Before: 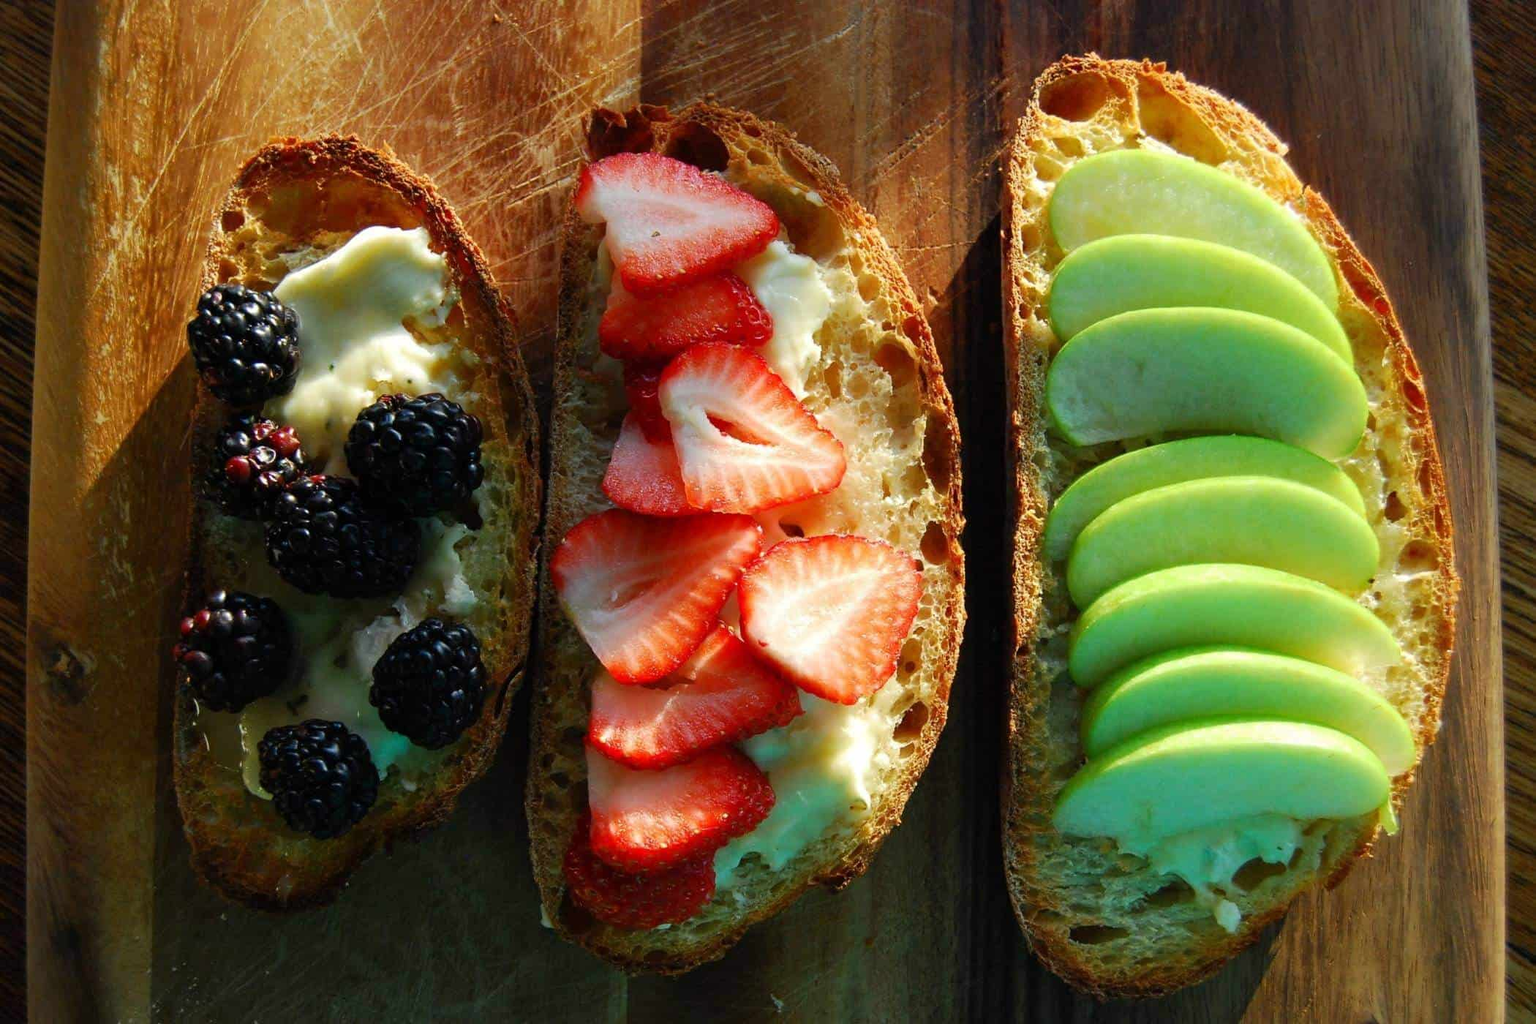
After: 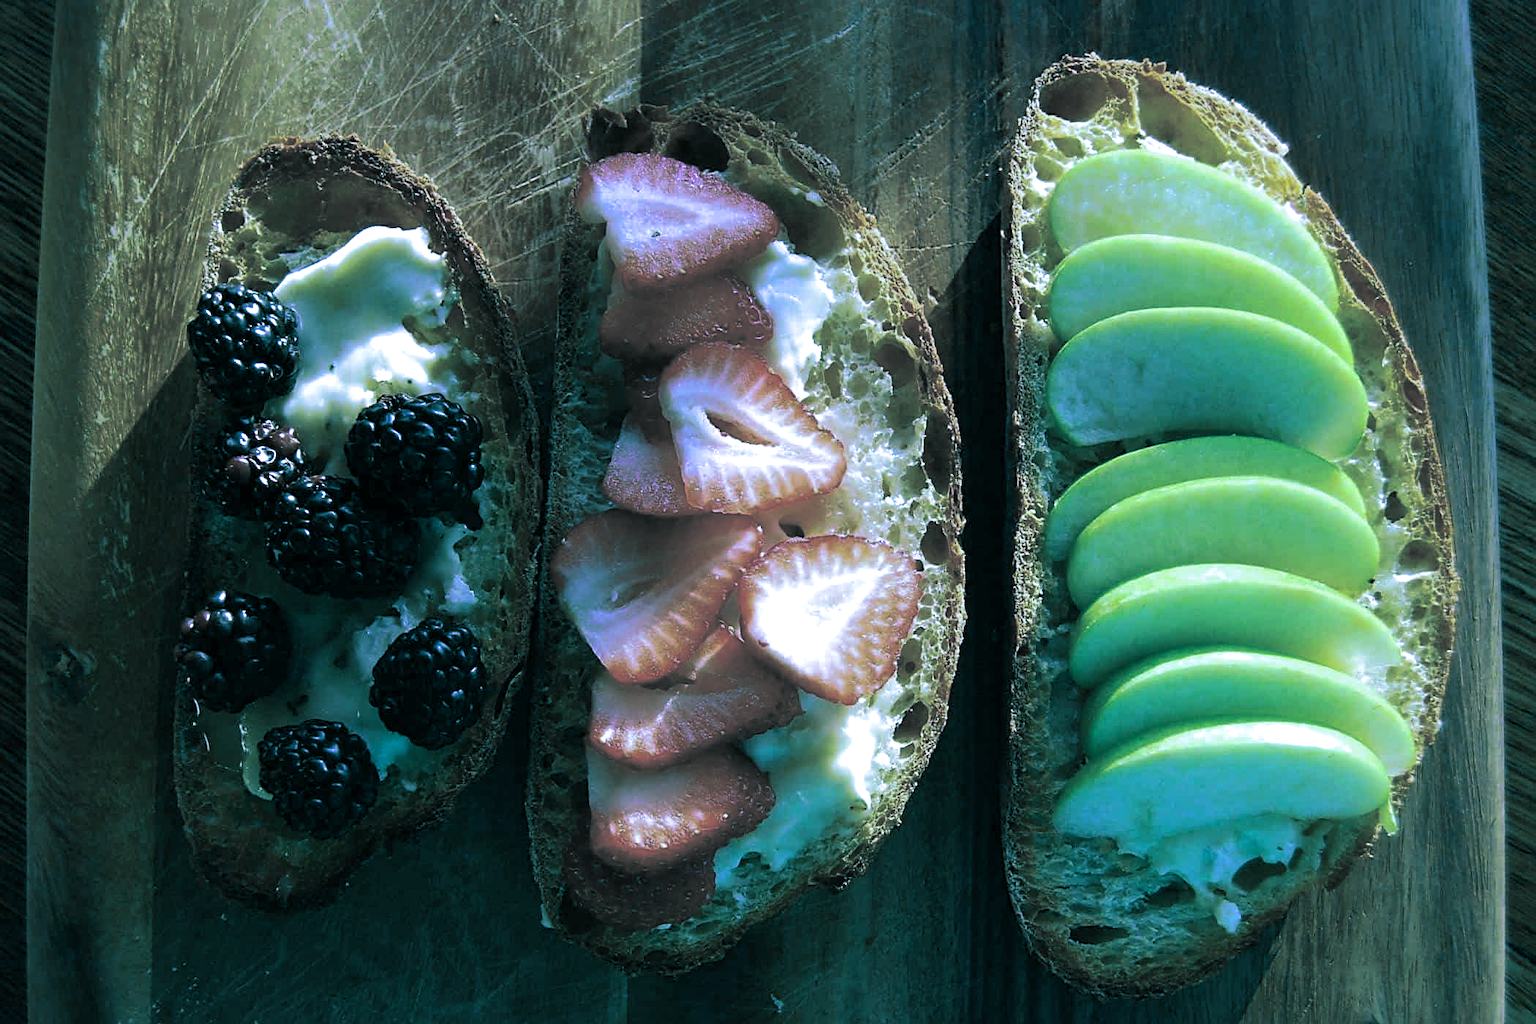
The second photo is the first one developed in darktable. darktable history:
sharpen: on, module defaults
white balance: red 0.766, blue 1.537
split-toning: shadows › hue 186.43°, highlights › hue 49.29°, compress 30.29%
